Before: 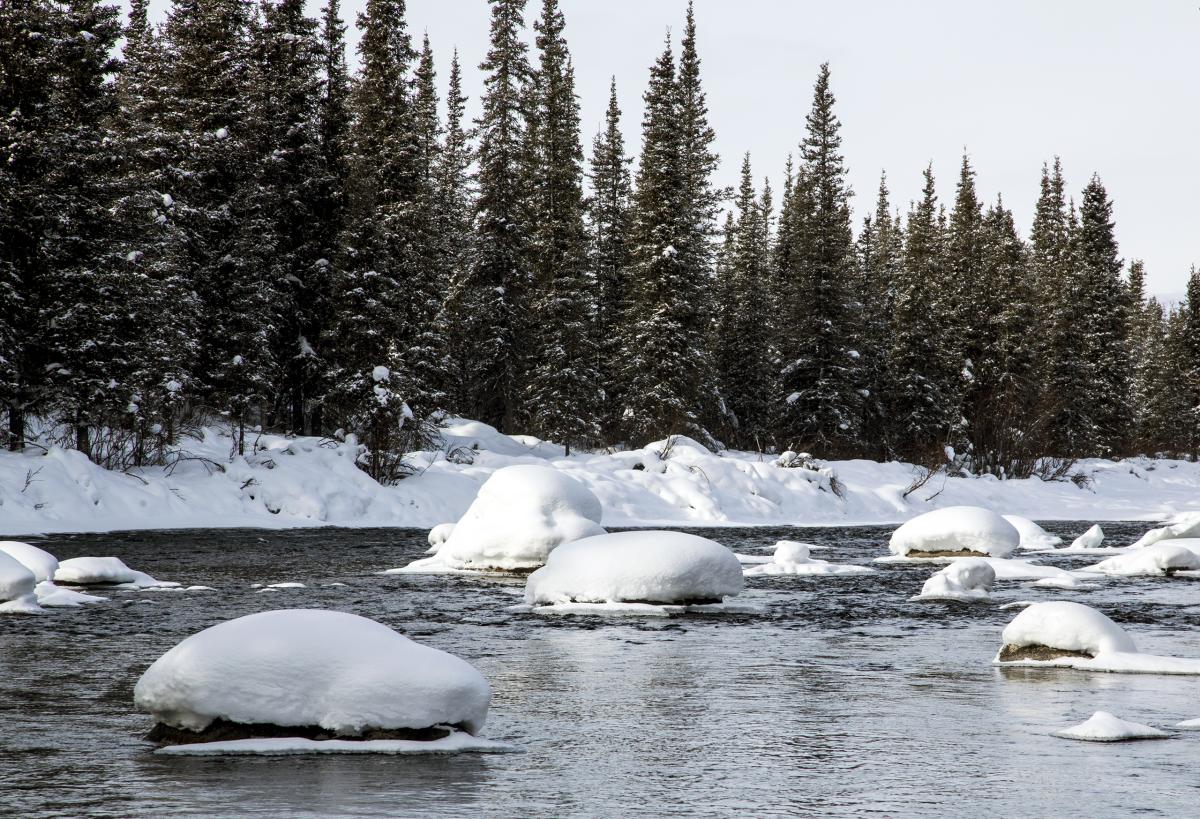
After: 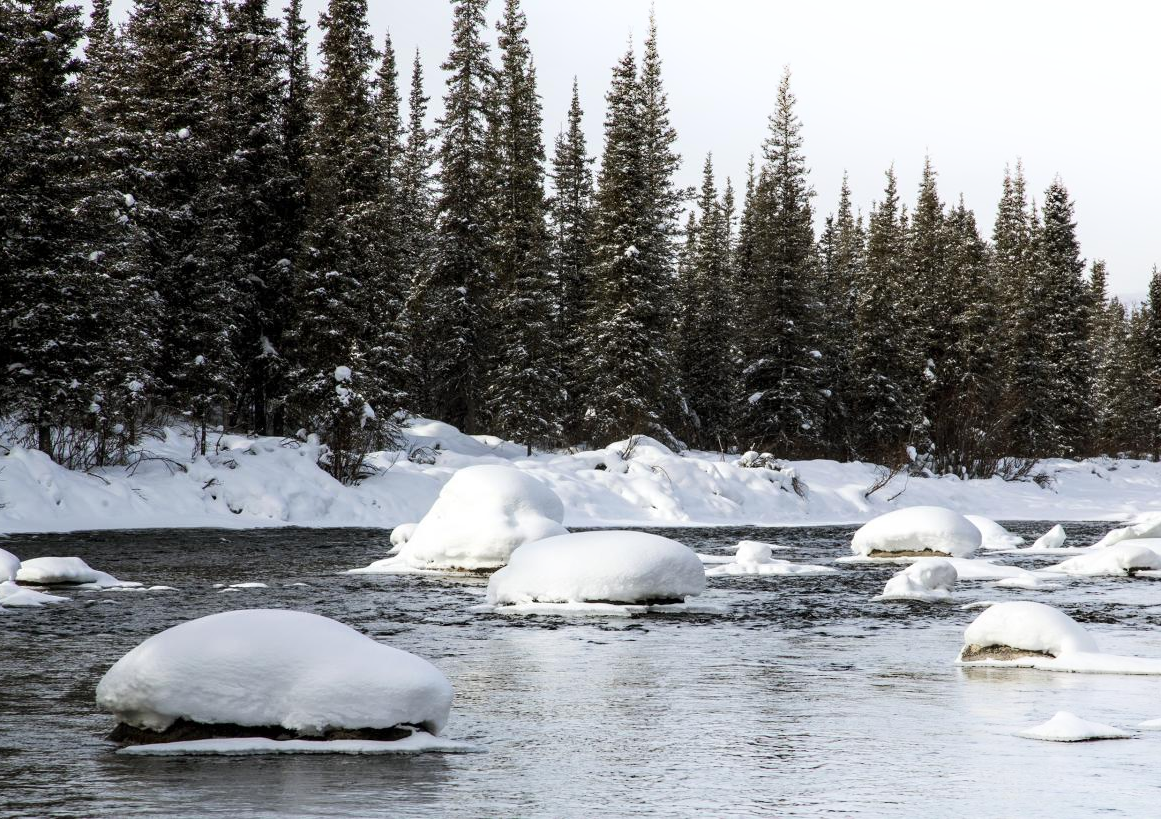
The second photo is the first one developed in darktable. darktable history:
crop and rotate: left 3.238%
shadows and highlights: shadows -21.3, highlights 100, soften with gaussian
